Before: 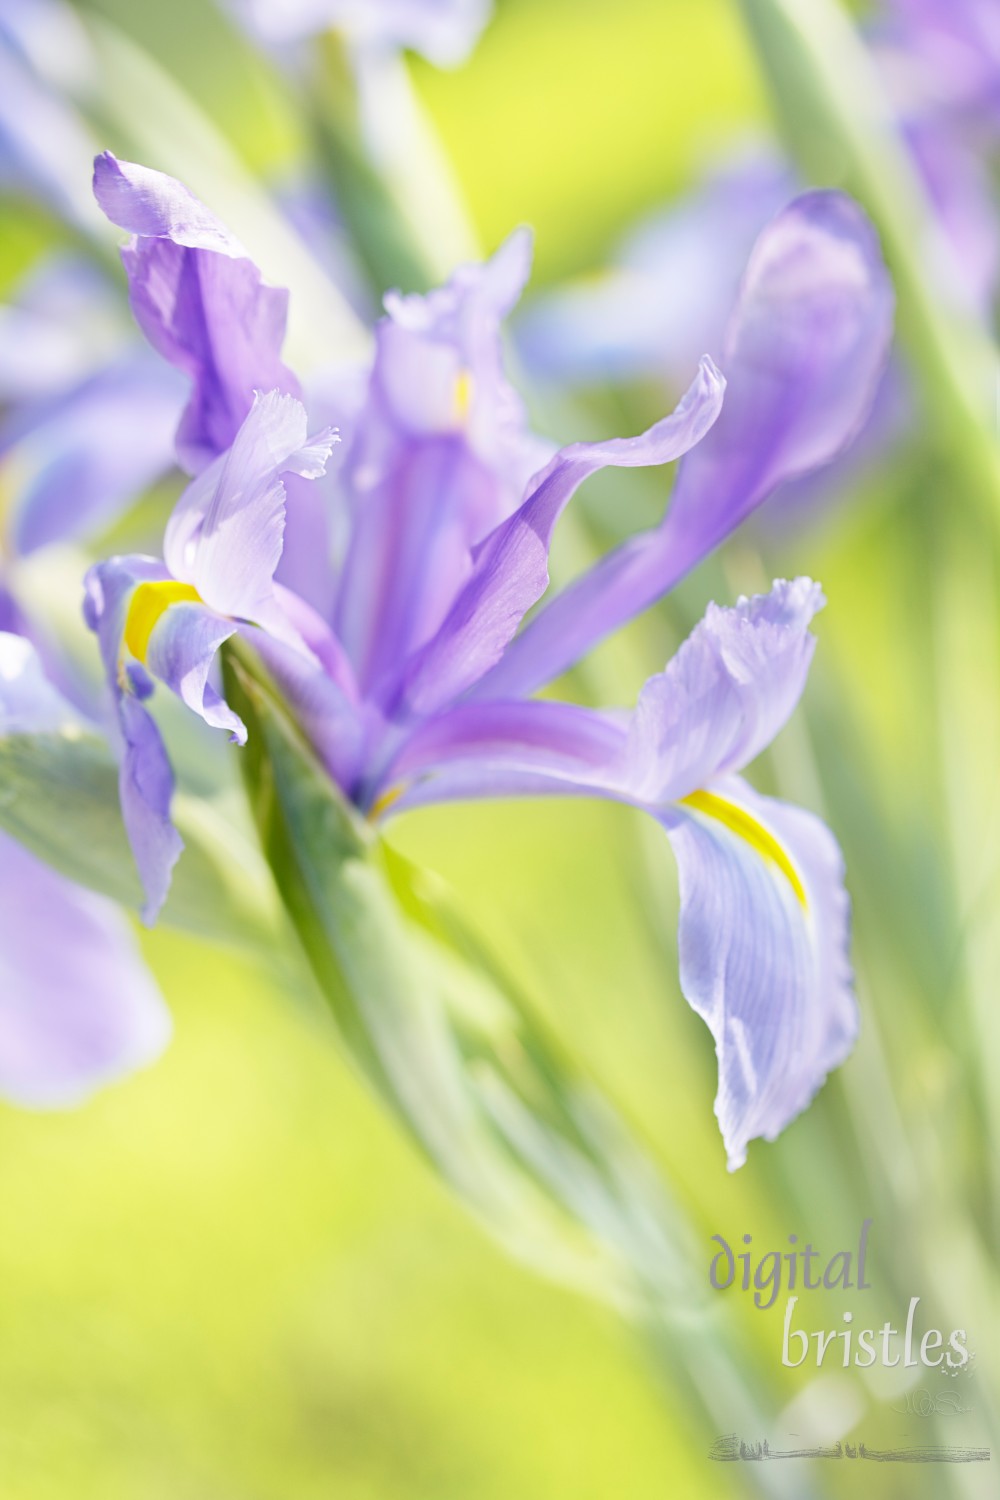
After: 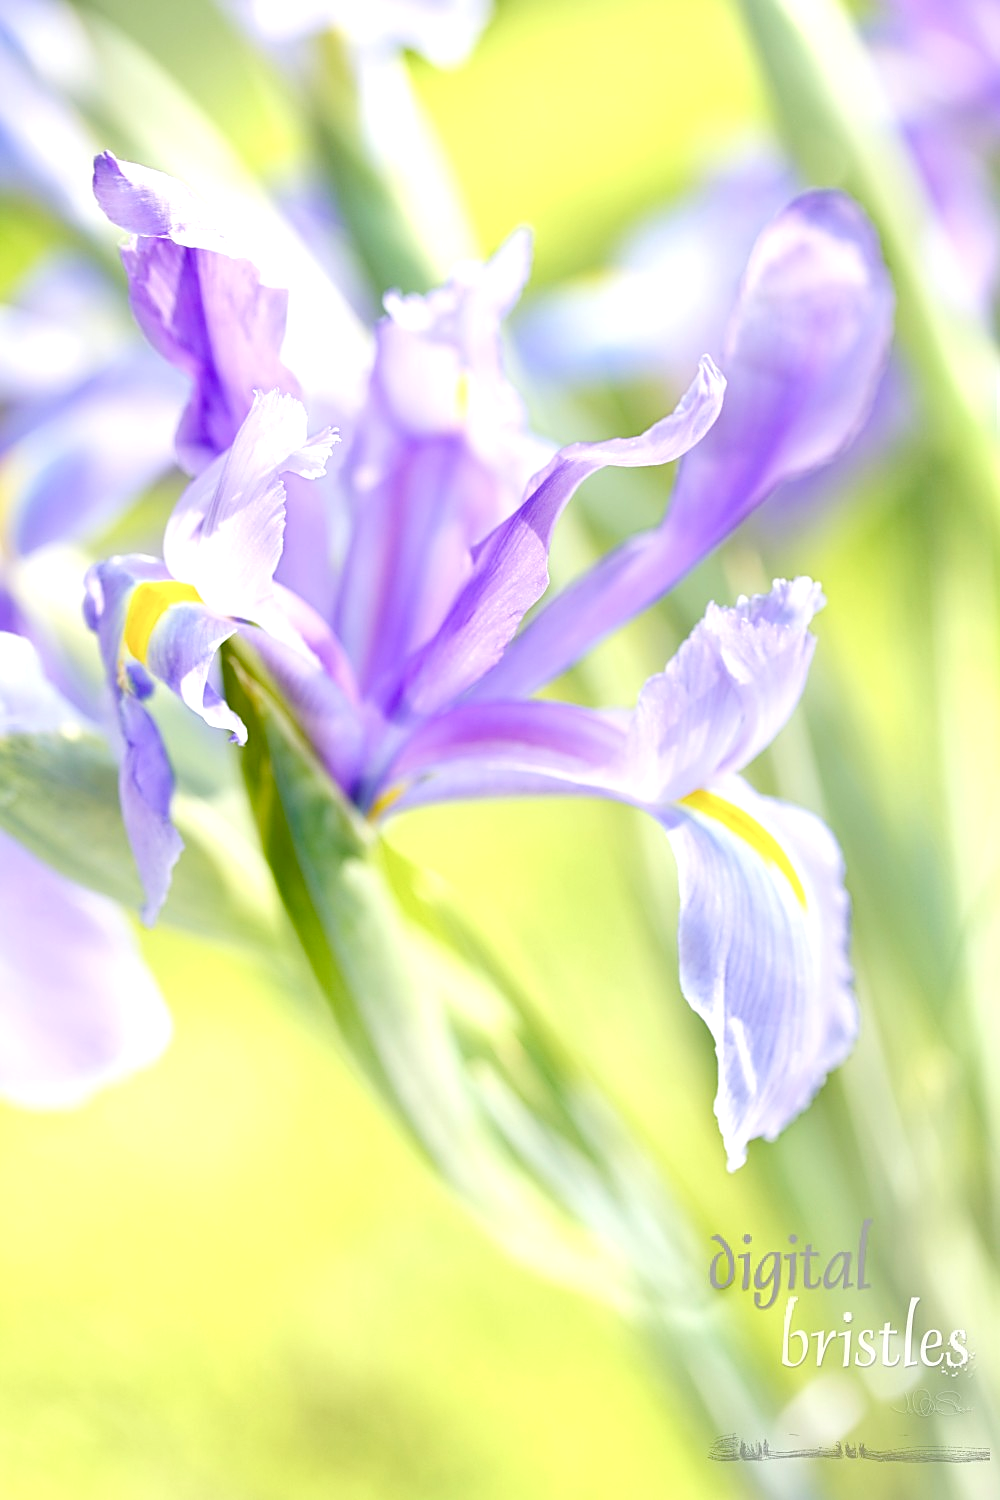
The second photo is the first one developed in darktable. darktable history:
sharpen: on, module defaults
color balance rgb: perceptual saturation grading › global saturation 25%, perceptual saturation grading › highlights -50%, perceptual saturation grading › shadows 30%, perceptual brilliance grading › global brilliance 12%, global vibrance 20%
